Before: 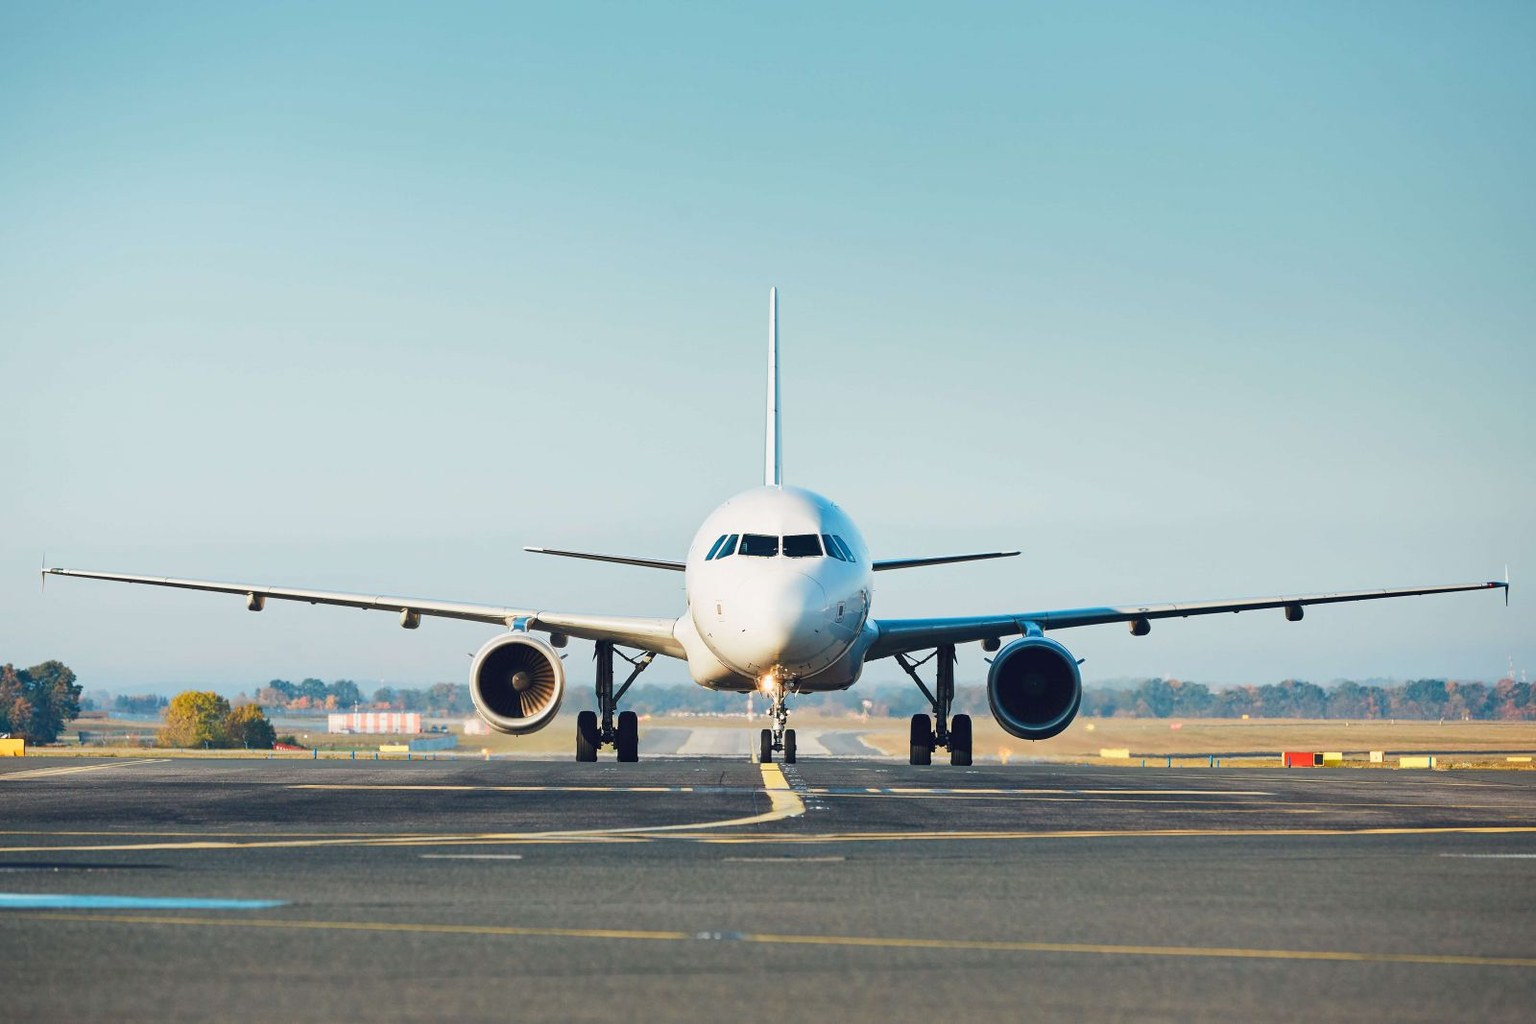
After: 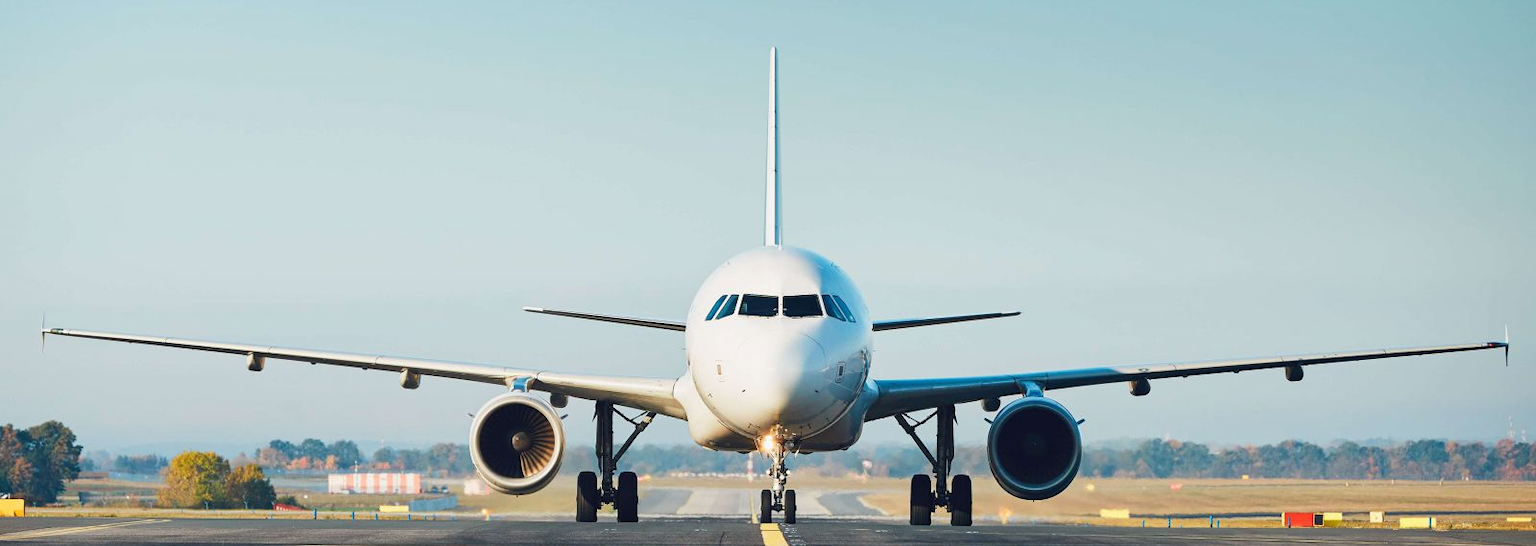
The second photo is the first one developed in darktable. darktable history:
crop and rotate: top 23.434%, bottom 23.169%
